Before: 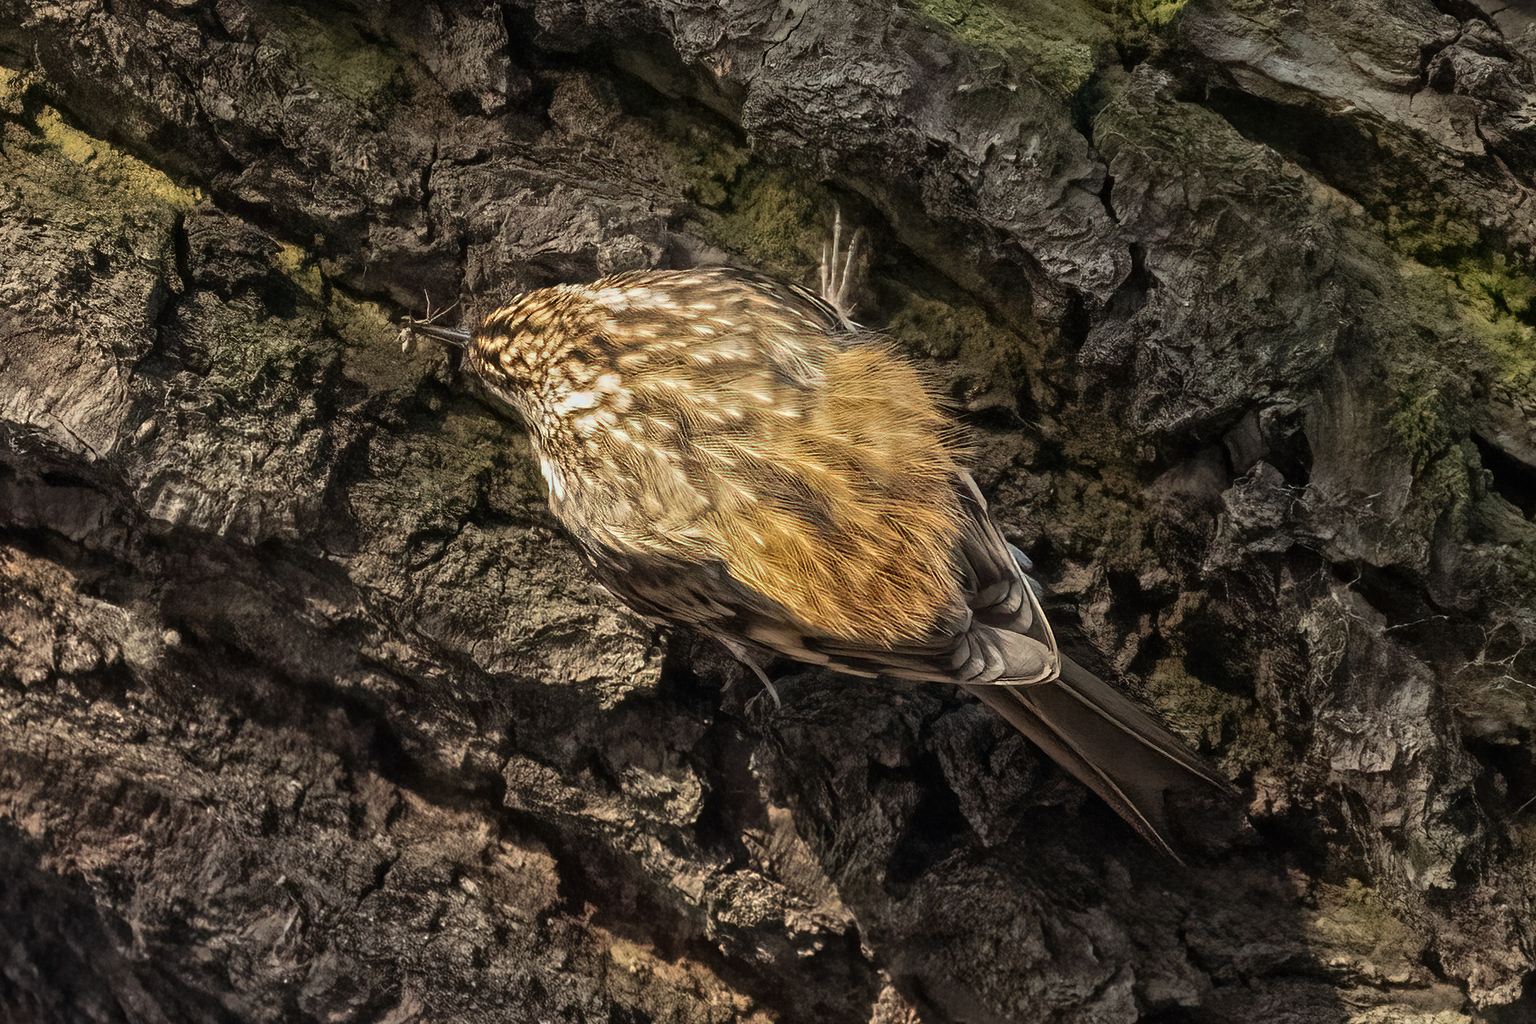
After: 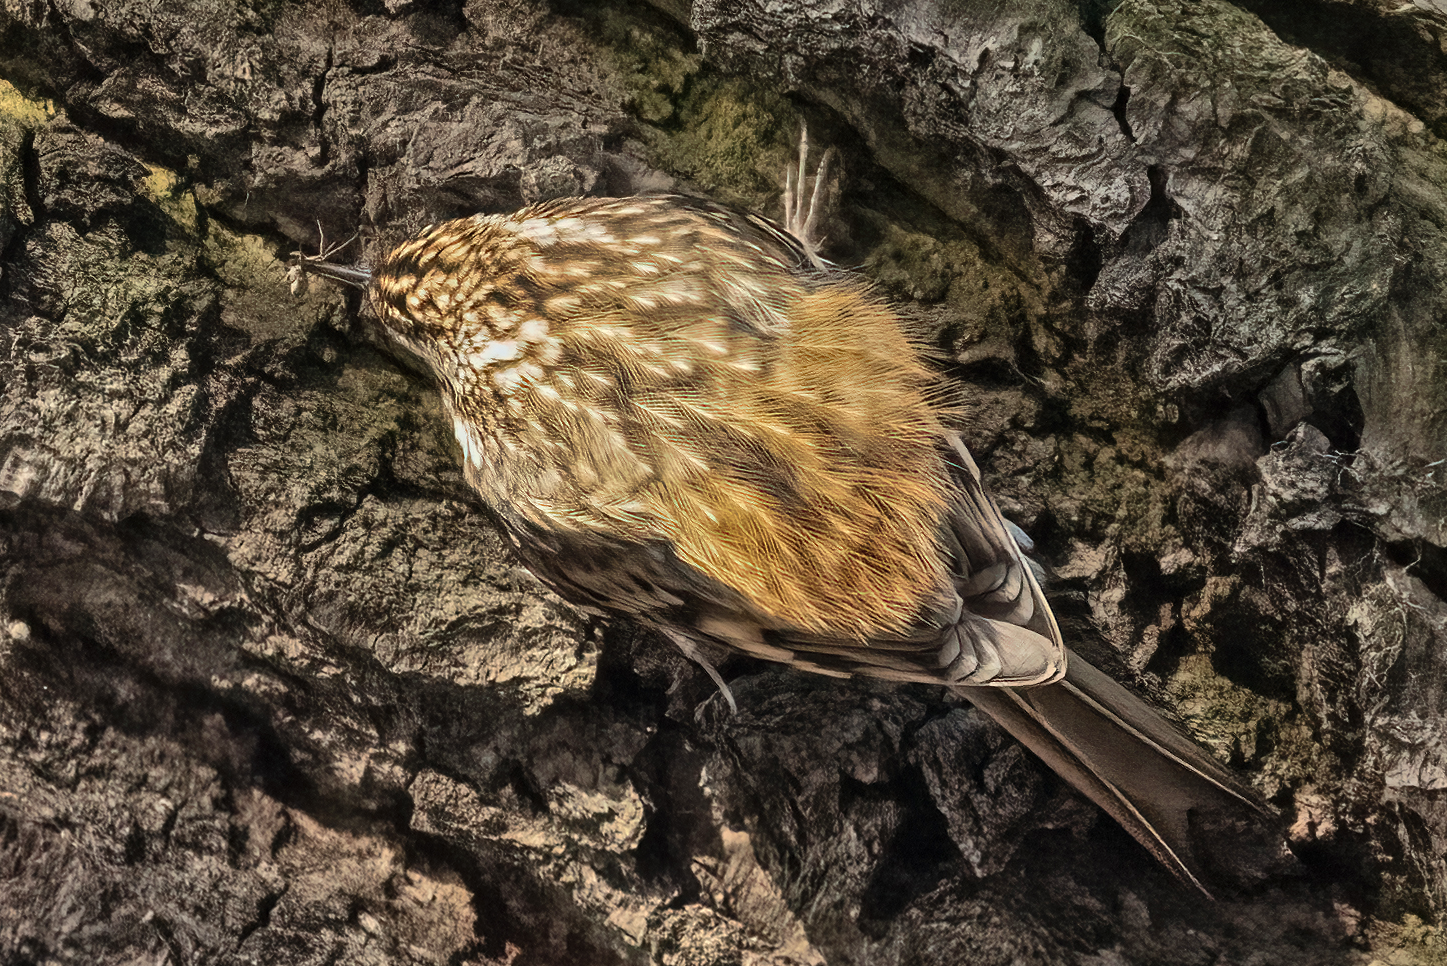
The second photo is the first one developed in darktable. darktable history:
crop and rotate: left 10.167%, top 10.072%, right 9.861%, bottom 9.895%
shadows and highlights: shadows 52.42, soften with gaussian
